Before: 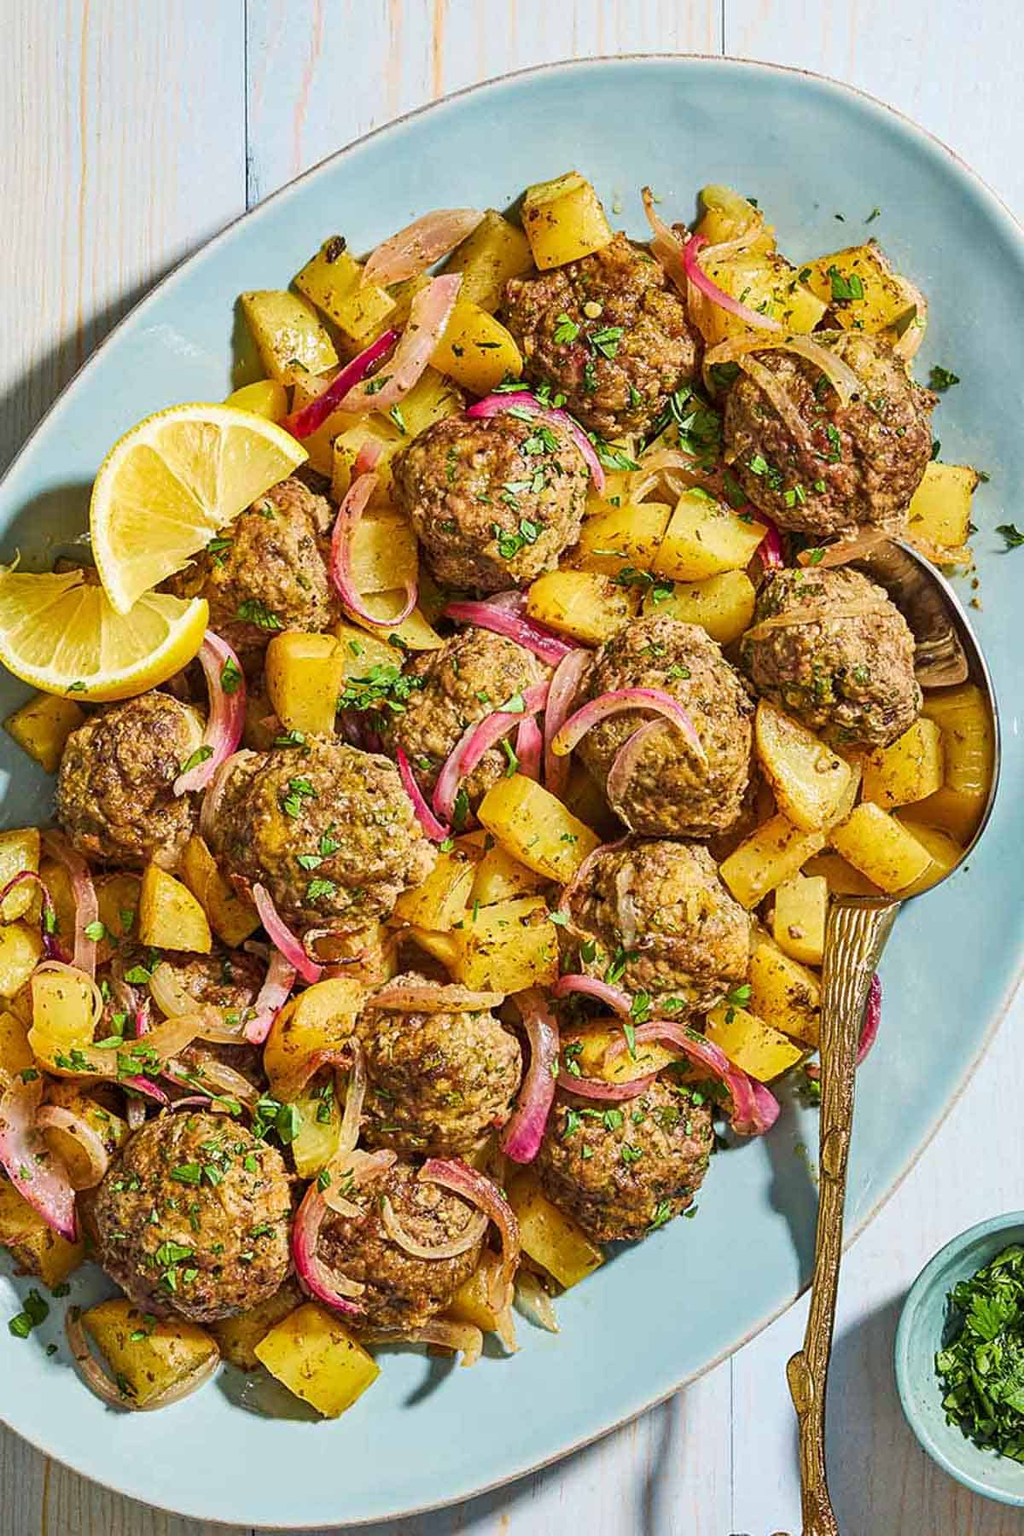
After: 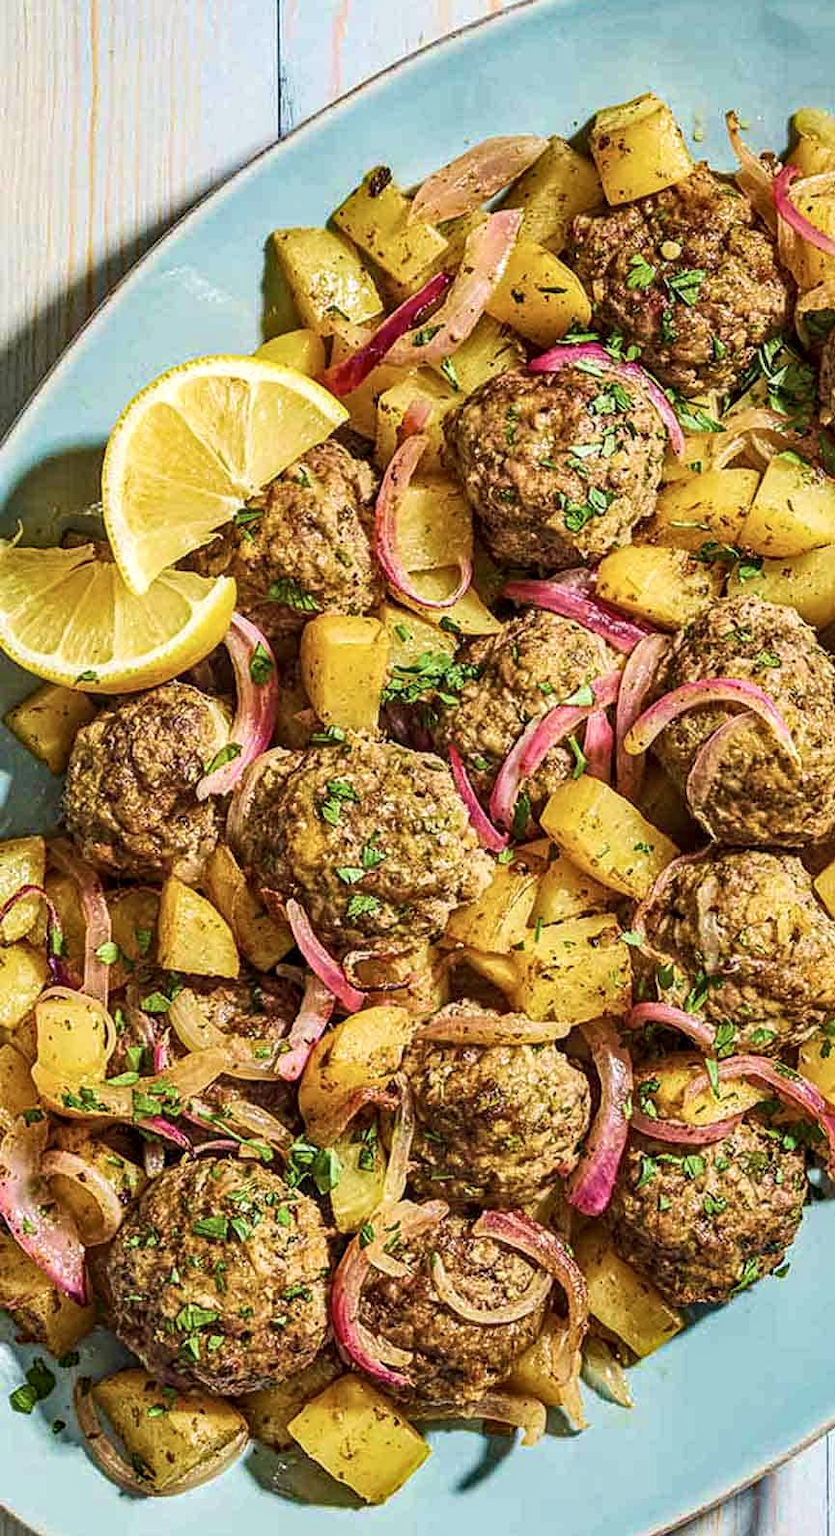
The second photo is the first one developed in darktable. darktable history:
local contrast: on, module defaults
velvia: on, module defaults
color correction: highlights a* -0.109, highlights b* 0.092
crop: top 5.804%, right 27.873%, bottom 5.78%
contrast brightness saturation: contrast 0.111, saturation -0.173
haze removal: strength 0.301, distance 0.256, compatibility mode true, adaptive false
